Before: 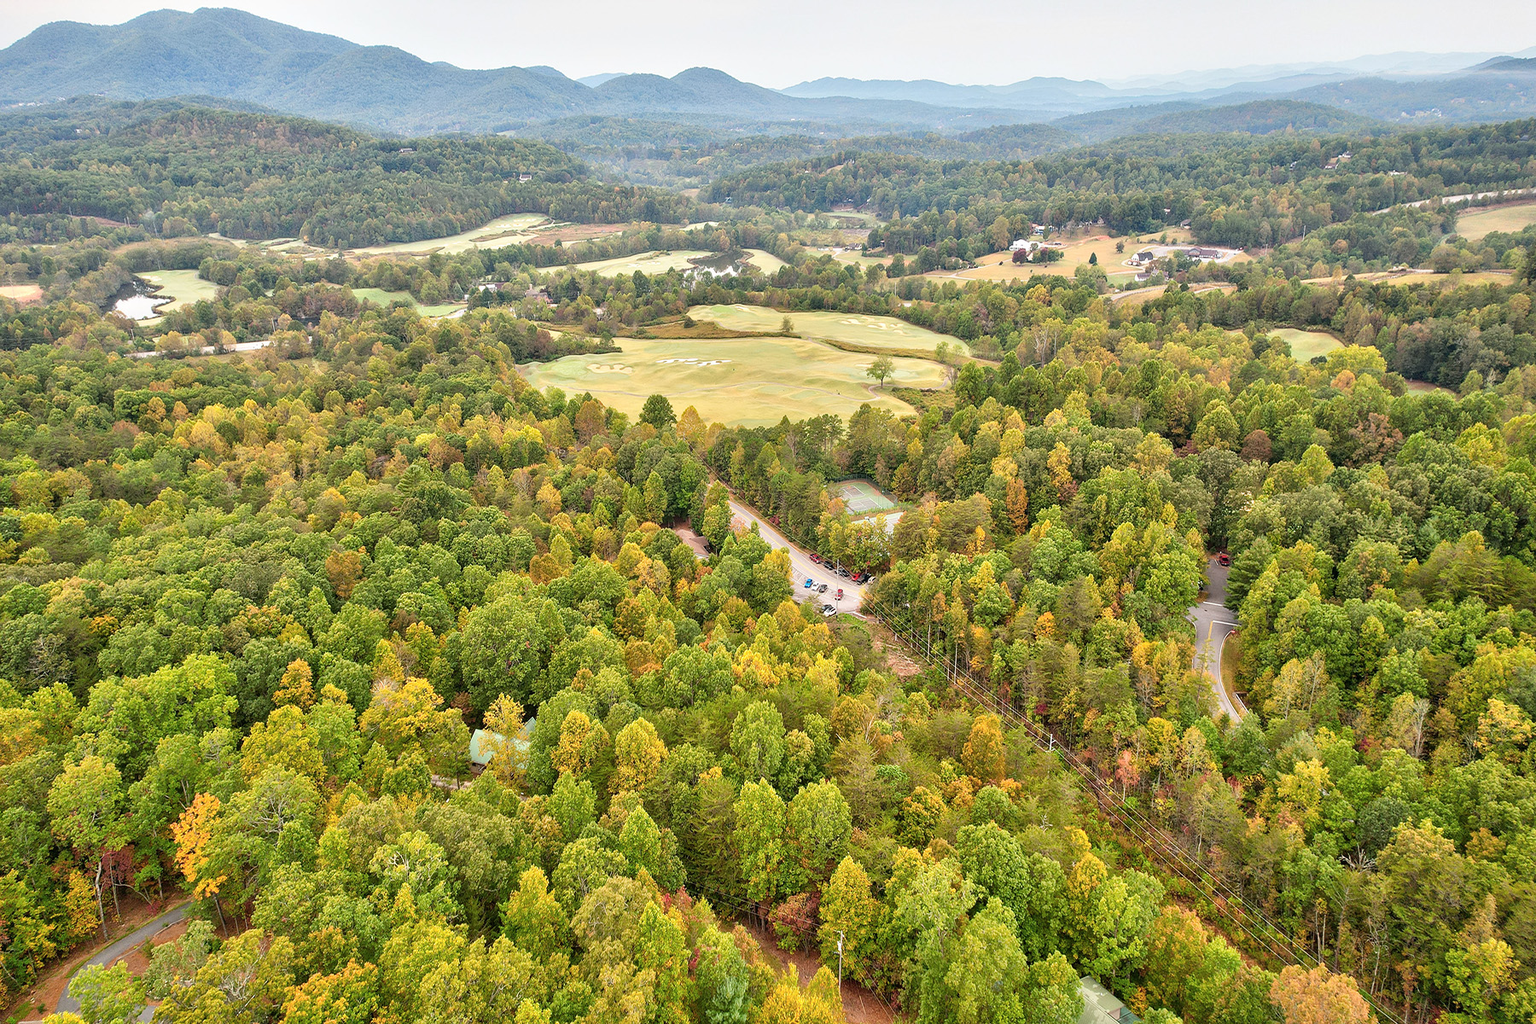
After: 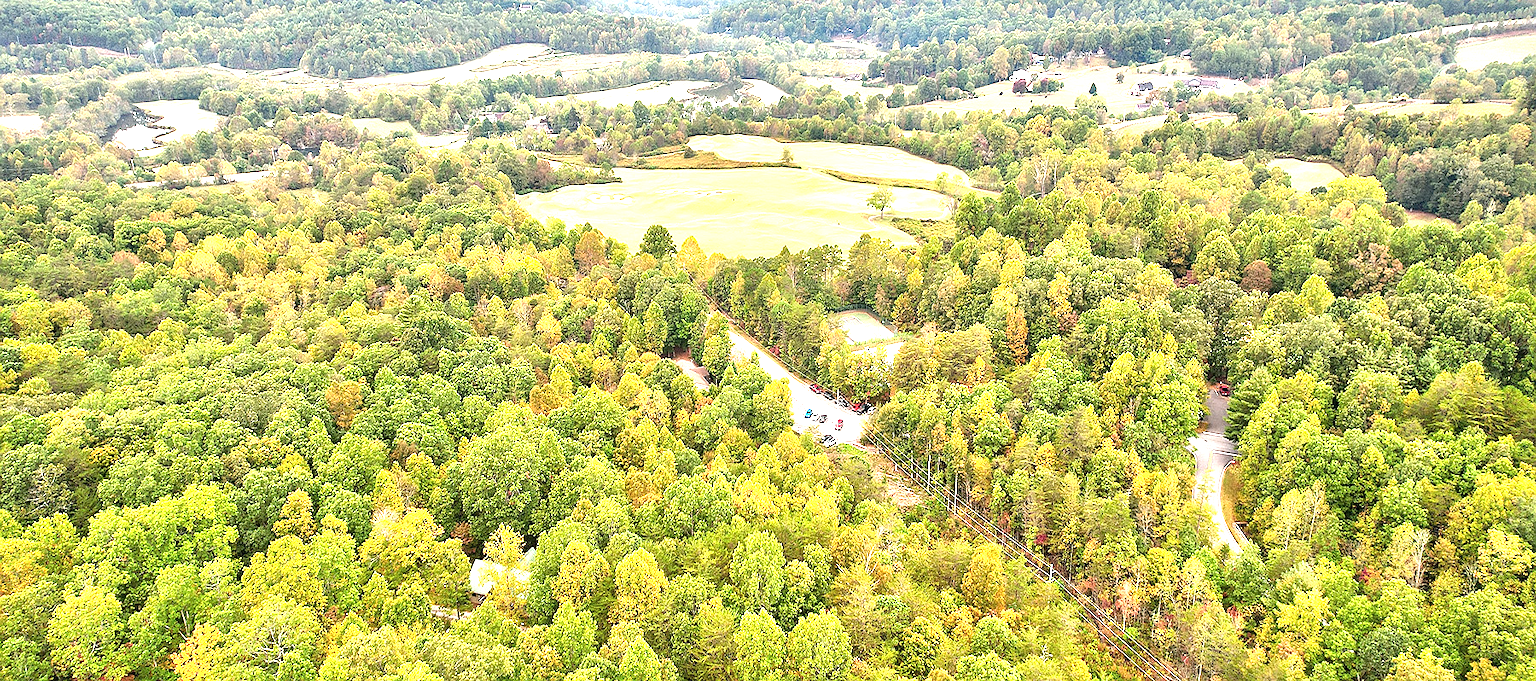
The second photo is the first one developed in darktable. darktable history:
exposure: black level correction 0, exposure 1.288 EV, compensate exposure bias true, compensate highlight preservation false
crop: top 16.621%, bottom 16.752%
local contrast: mode bilateral grid, contrast 19, coarseness 49, detail 120%, midtone range 0.2
sharpen: radius 0.975, amount 0.613
